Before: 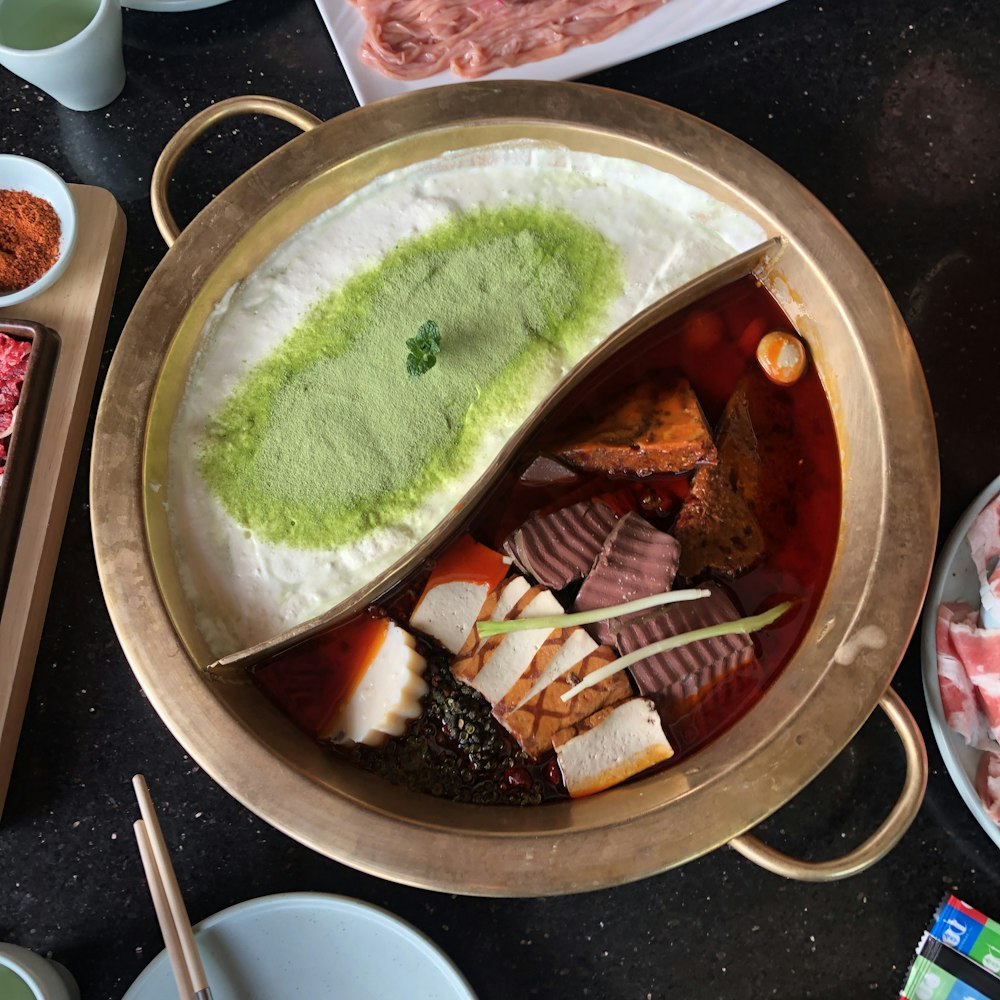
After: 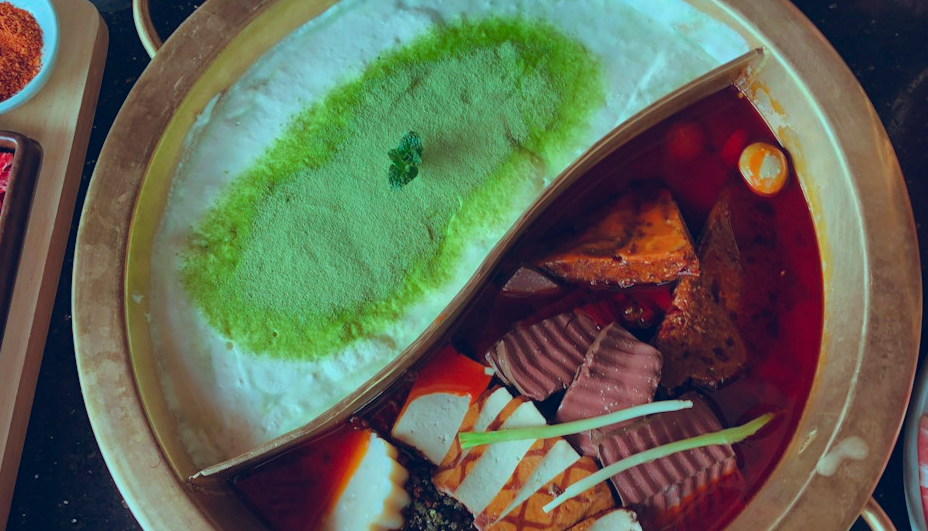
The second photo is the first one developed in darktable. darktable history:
shadows and highlights: shadows 20.94, highlights -81.17, soften with gaussian
color balance rgb: highlights gain › luminance -33.073%, highlights gain › chroma 5.724%, highlights gain › hue 218.97°, global offset › luminance 0.378%, global offset › chroma 0.212%, global offset › hue 254.5°, linear chroma grading › global chroma 9.826%, perceptual saturation grading › global saturation -2.1%, perceptual saturation grading › highlights -8.304%, perceptual saturation grading › mid-tones 7.707%, perceptual saturation grading › shadows 3.01%, global vibrance 20%
crop: left 1.834%, top 18.907%, right 5.345%, bottom 27.953%
